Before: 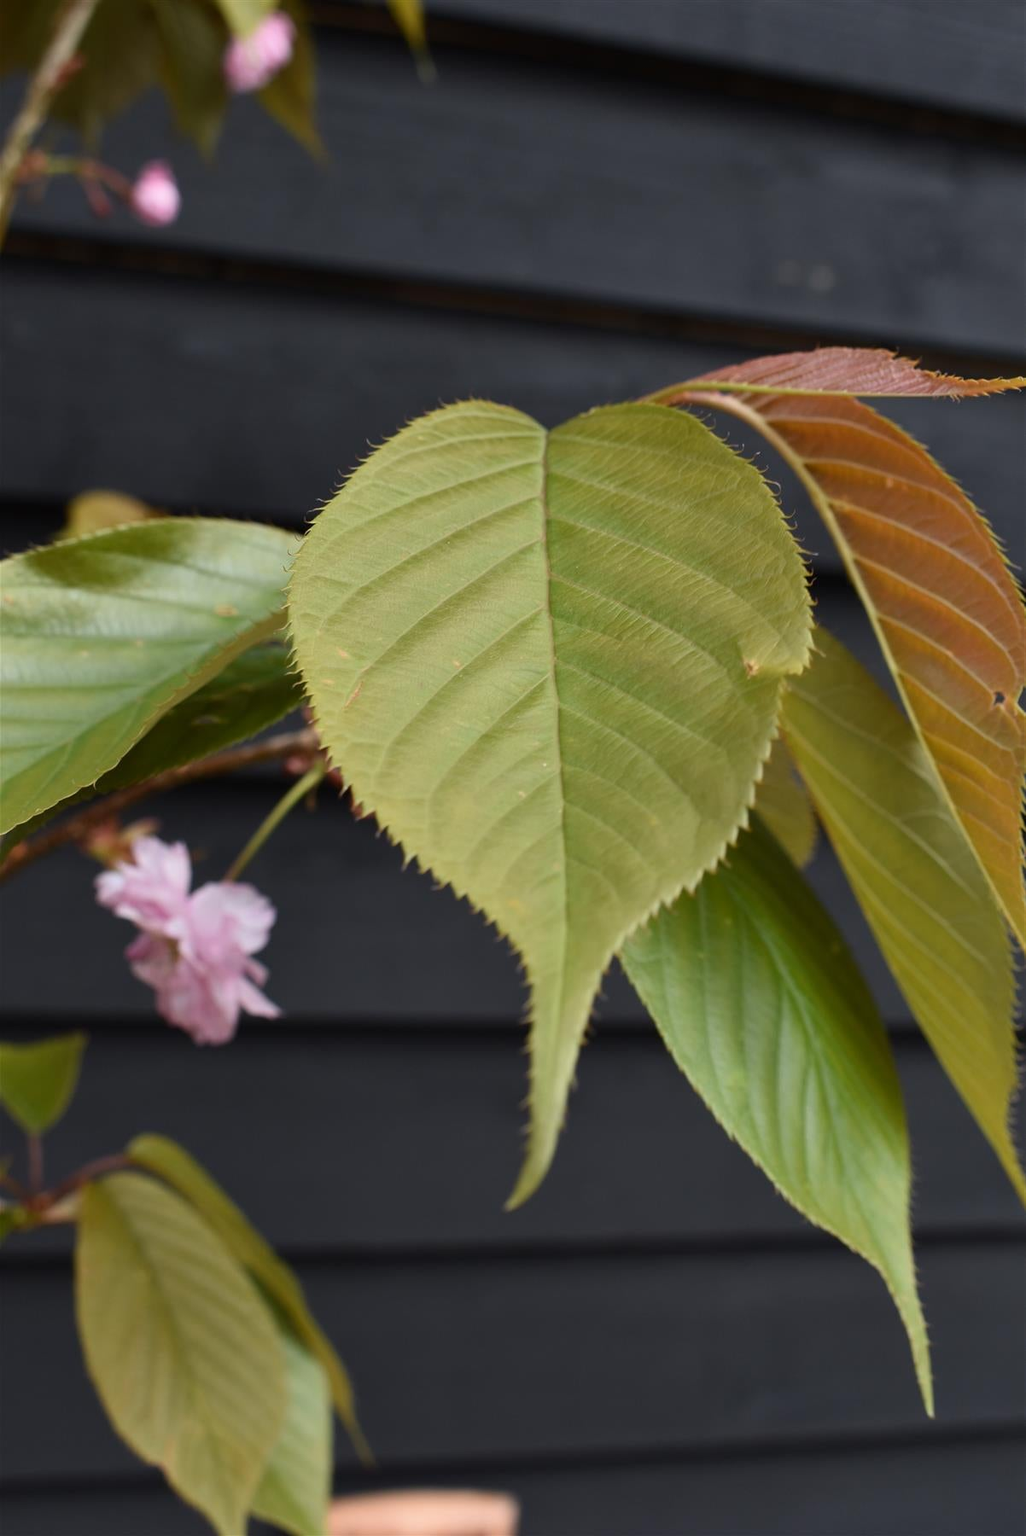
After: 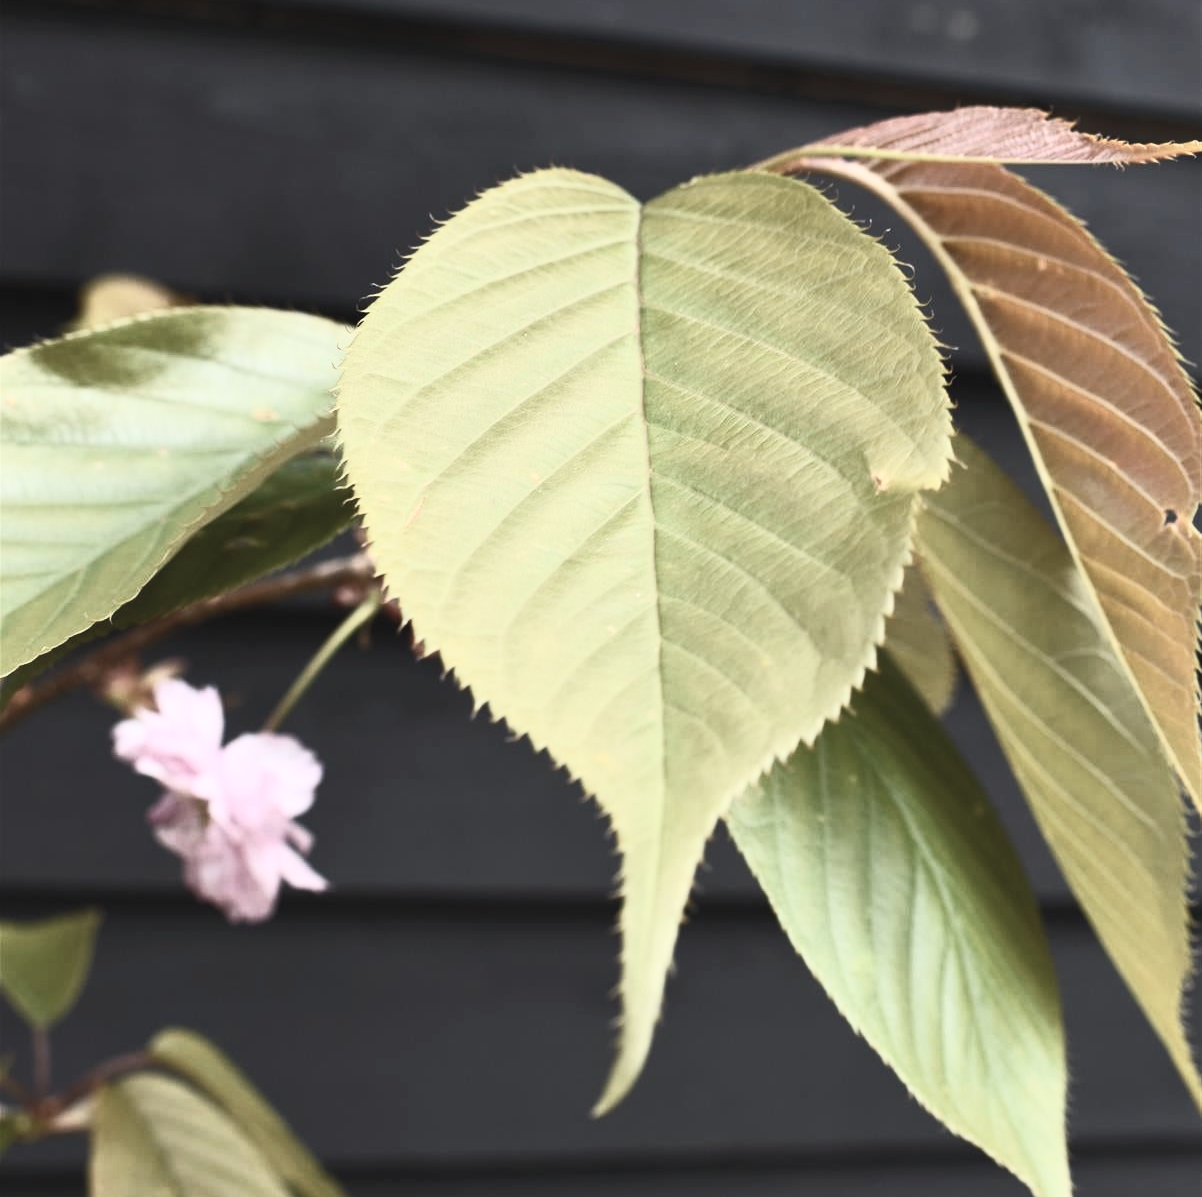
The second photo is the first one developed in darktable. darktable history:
crop: top 16.727%, bottom 16.727%
contrast brightness saturation: contrast 0.57, brightness 0.57, saturation -0.34
